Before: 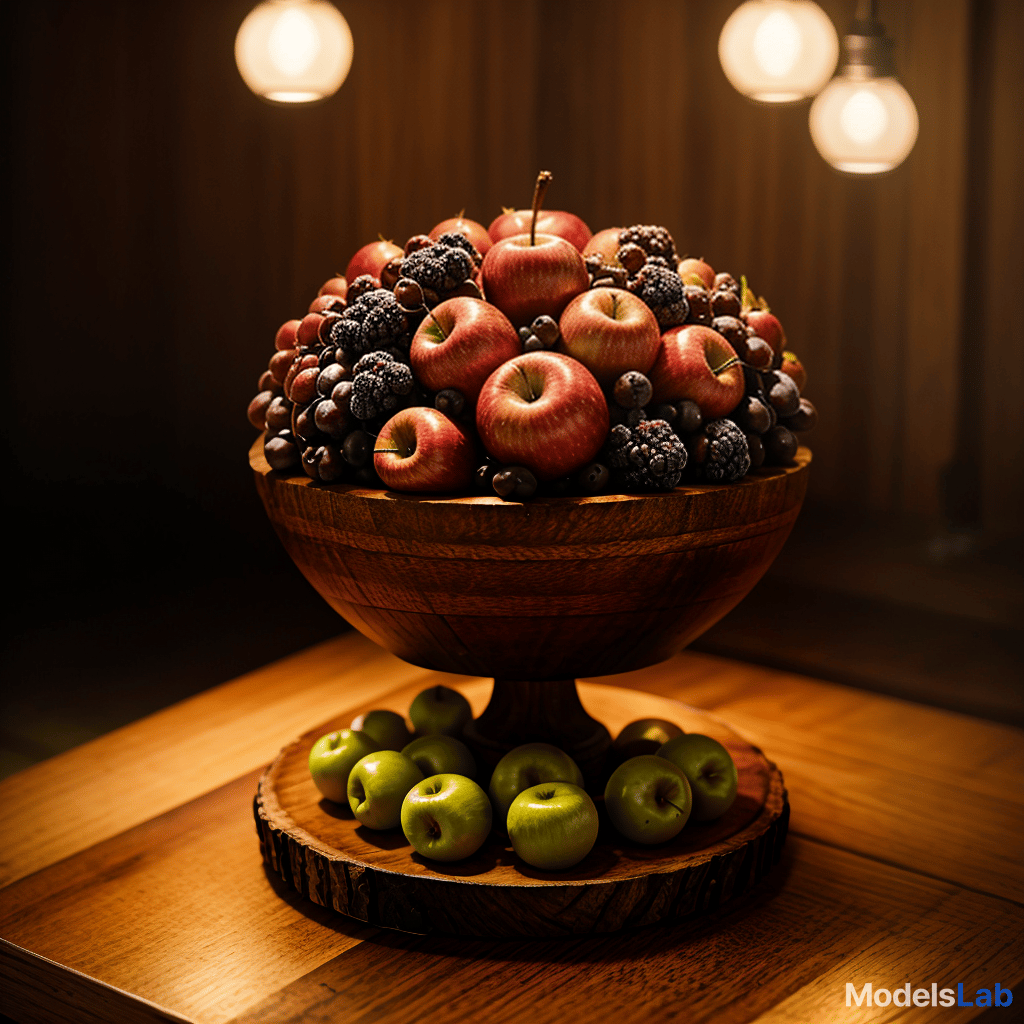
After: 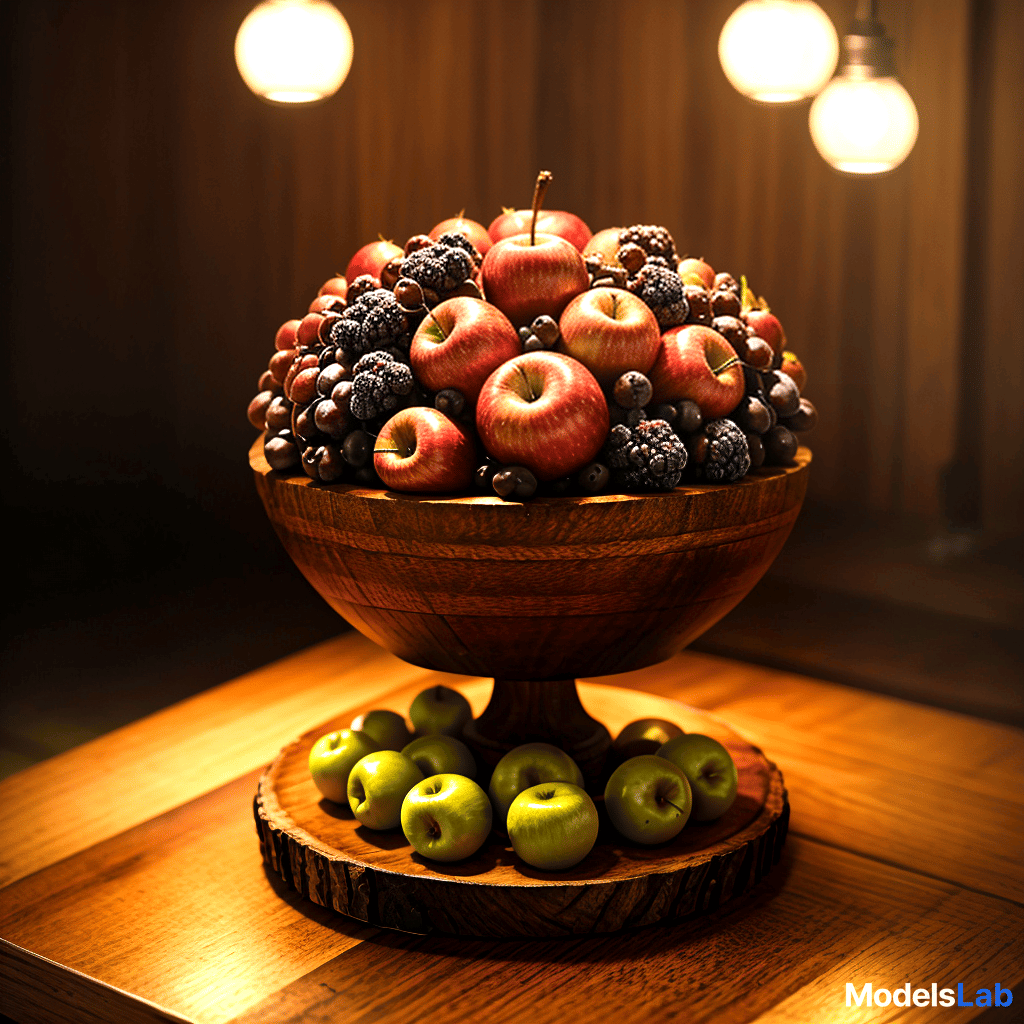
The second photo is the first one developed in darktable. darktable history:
exposure: exposure 0.944 EV, compensate highlight preservation false
